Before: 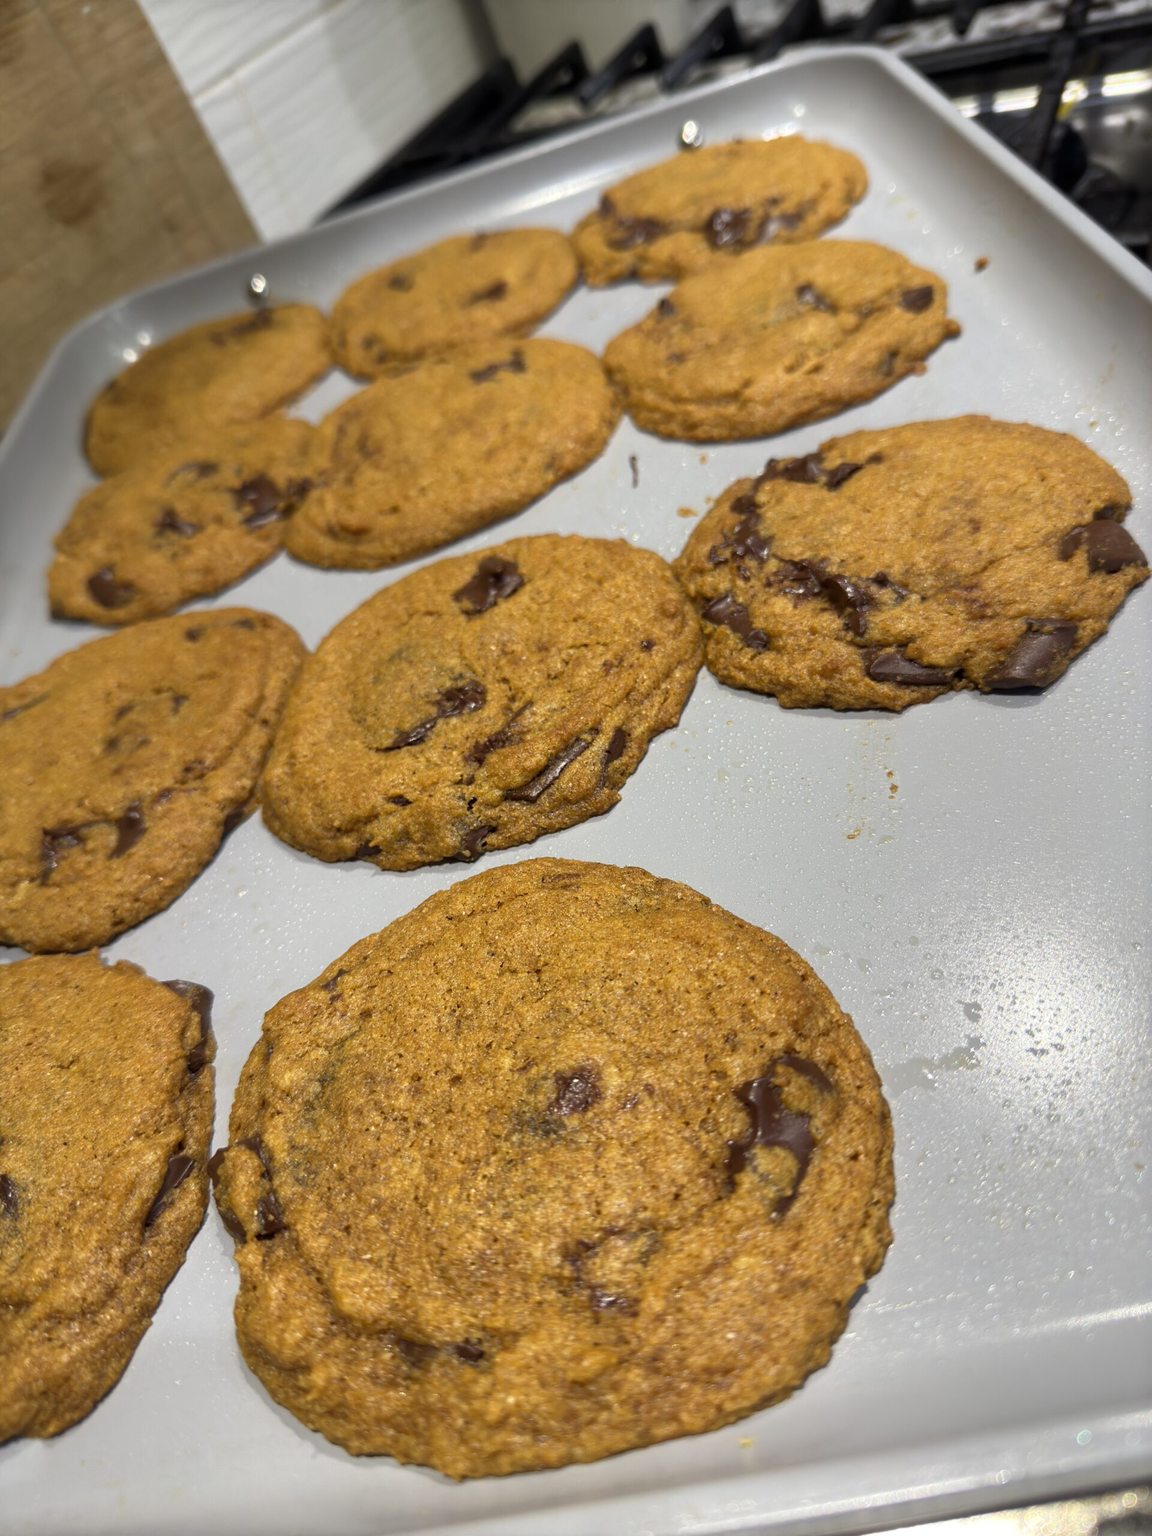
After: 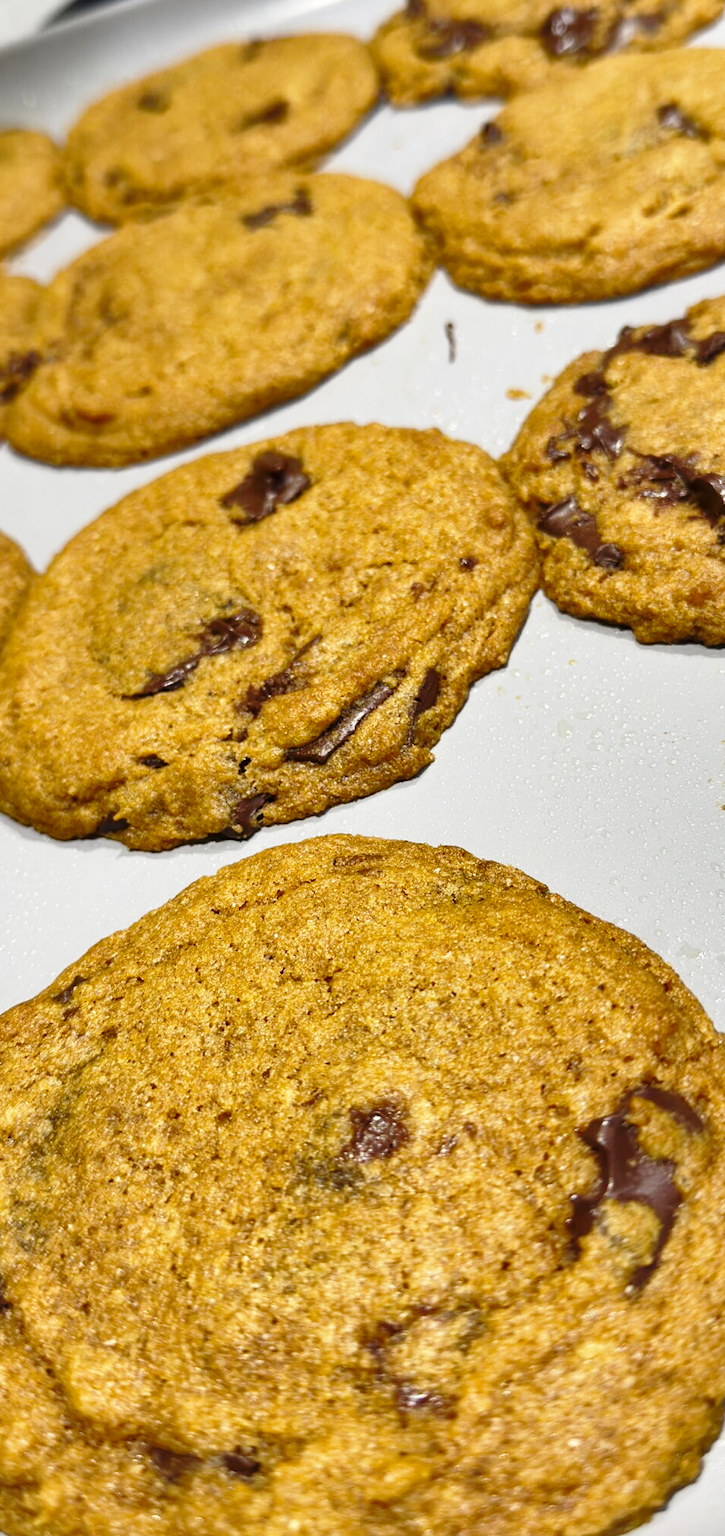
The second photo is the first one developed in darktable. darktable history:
crop and rotate: angle 0.02°, left 24.353%, top 13.219%, right 26.156%, bottom 8.224%
shadows and highlights: white point adjustment 0.05, highlights color adjustment 55.9%, soften with gaussian
base curve: curves: ch0 [(0, 0) (0.028, 0.03) (0.121, 0.232) (0.46, 0.748) (0.859, 0.968) (1, 1)], preserve colors none
